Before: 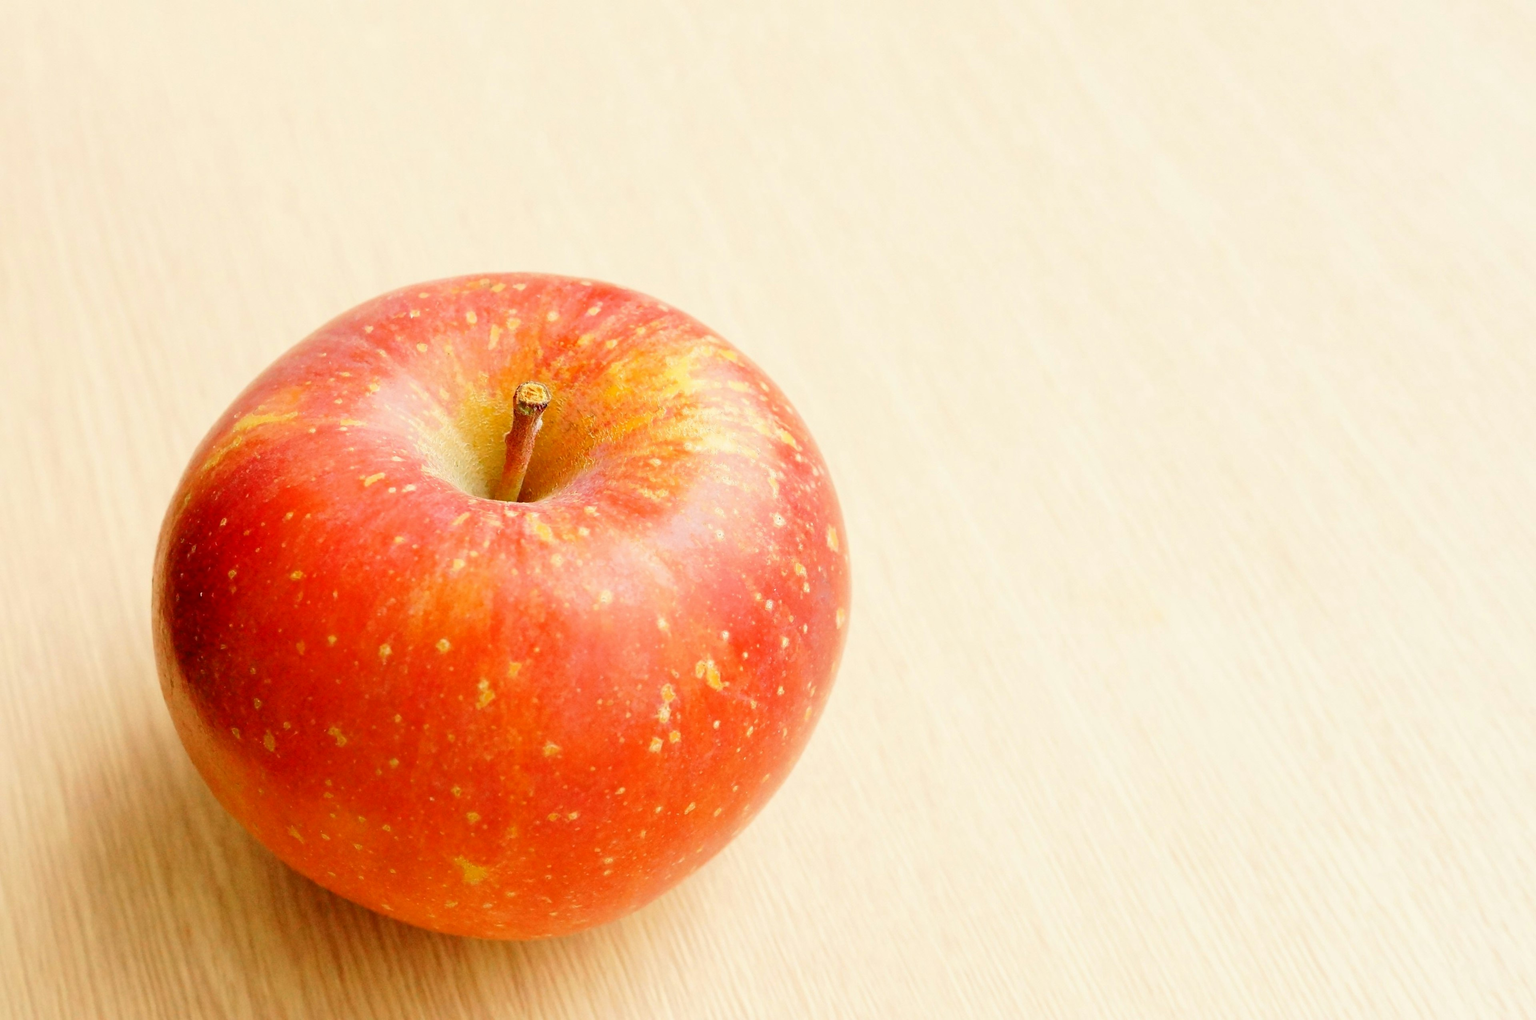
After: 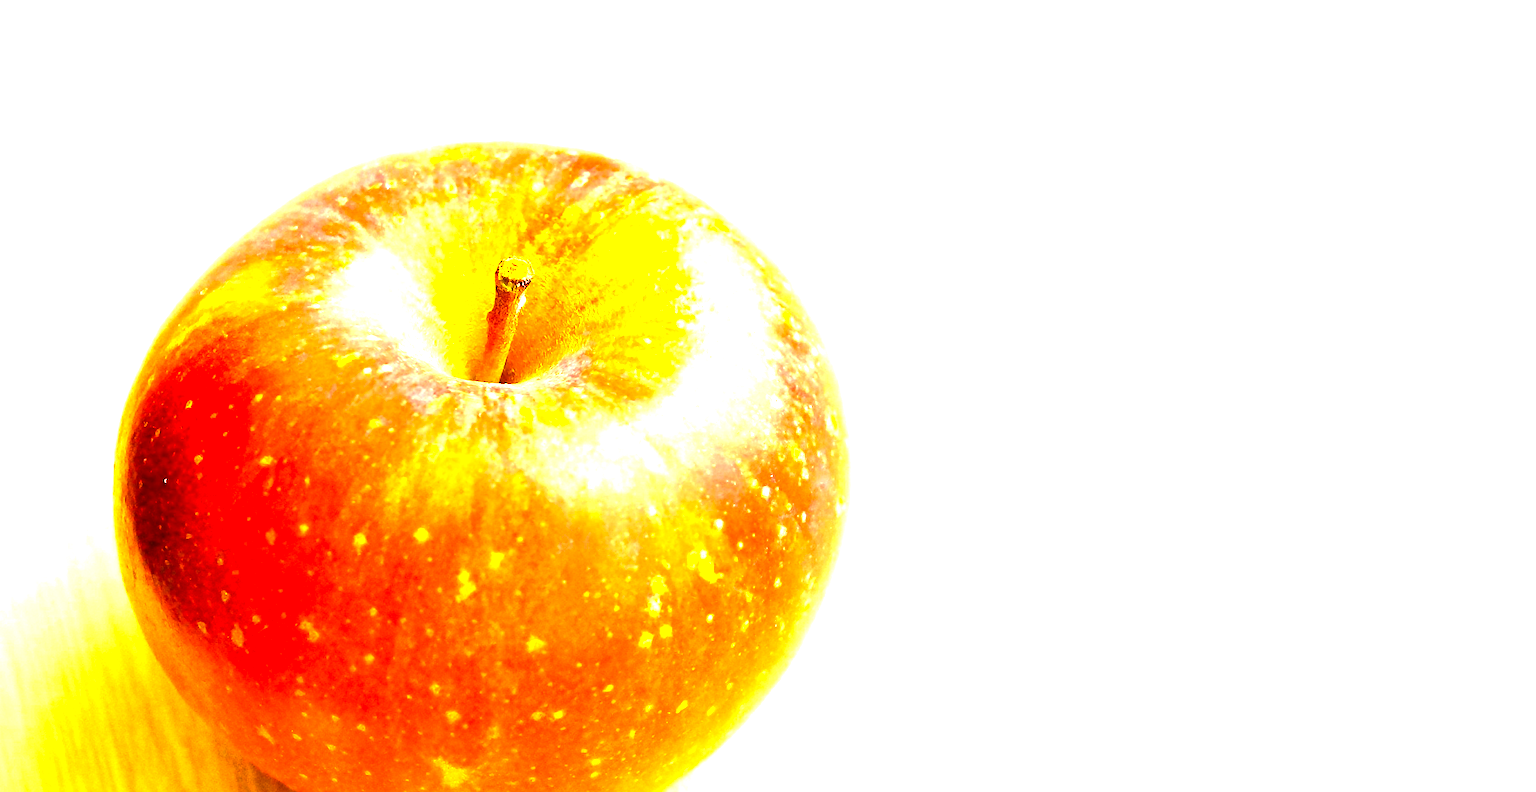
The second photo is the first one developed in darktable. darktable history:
color balance rgb: perceptual saturation grading › global saturation 39.424%, perceptual saturation grading › highlights -25.562%, perceptual saturation grading › mid-tones 35.339%, perceptual saturation grading › shadows 34.919%, perceptual brilliance grading › global brilliance -5.489%, perceptual brilliance grading › highlights 25.079%, perceptual brilliance grading › mid-tones 7.028%, perceptual brilliance grading › shadows -4.901%, global vibrance 50.403%
crop and rotate: left 2.93%, top 13.711%, right 2.401%, bottom 12.709%
exposure: exposure 1.21 EV, compensate highlight preservation false
sharpen: on, module defaults
